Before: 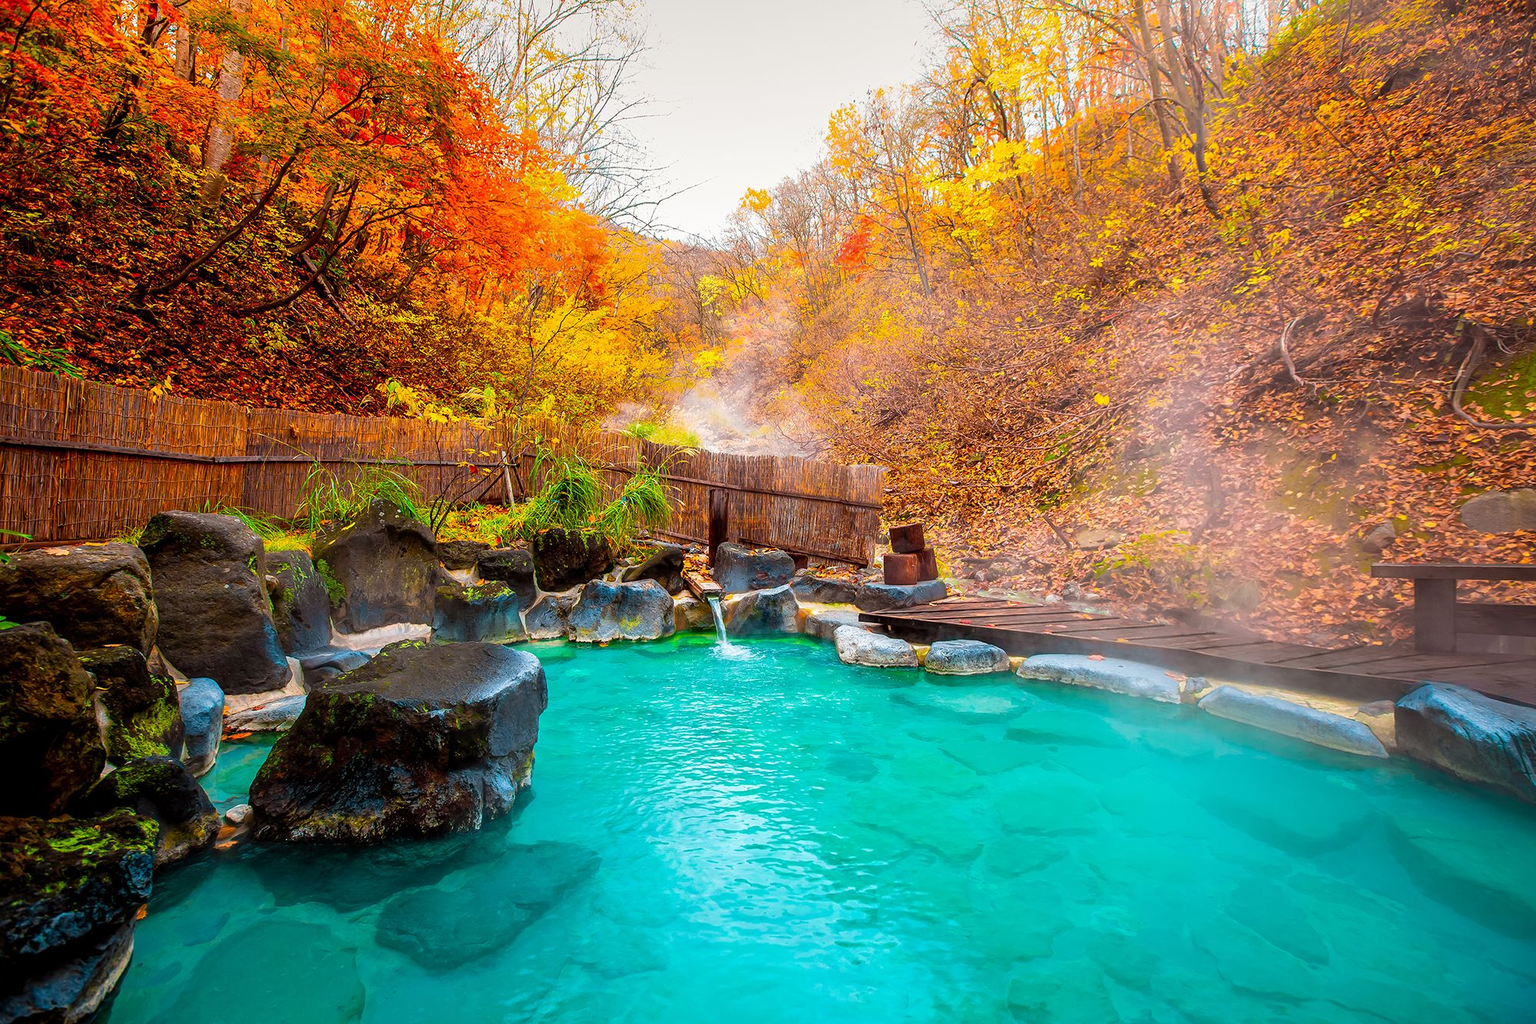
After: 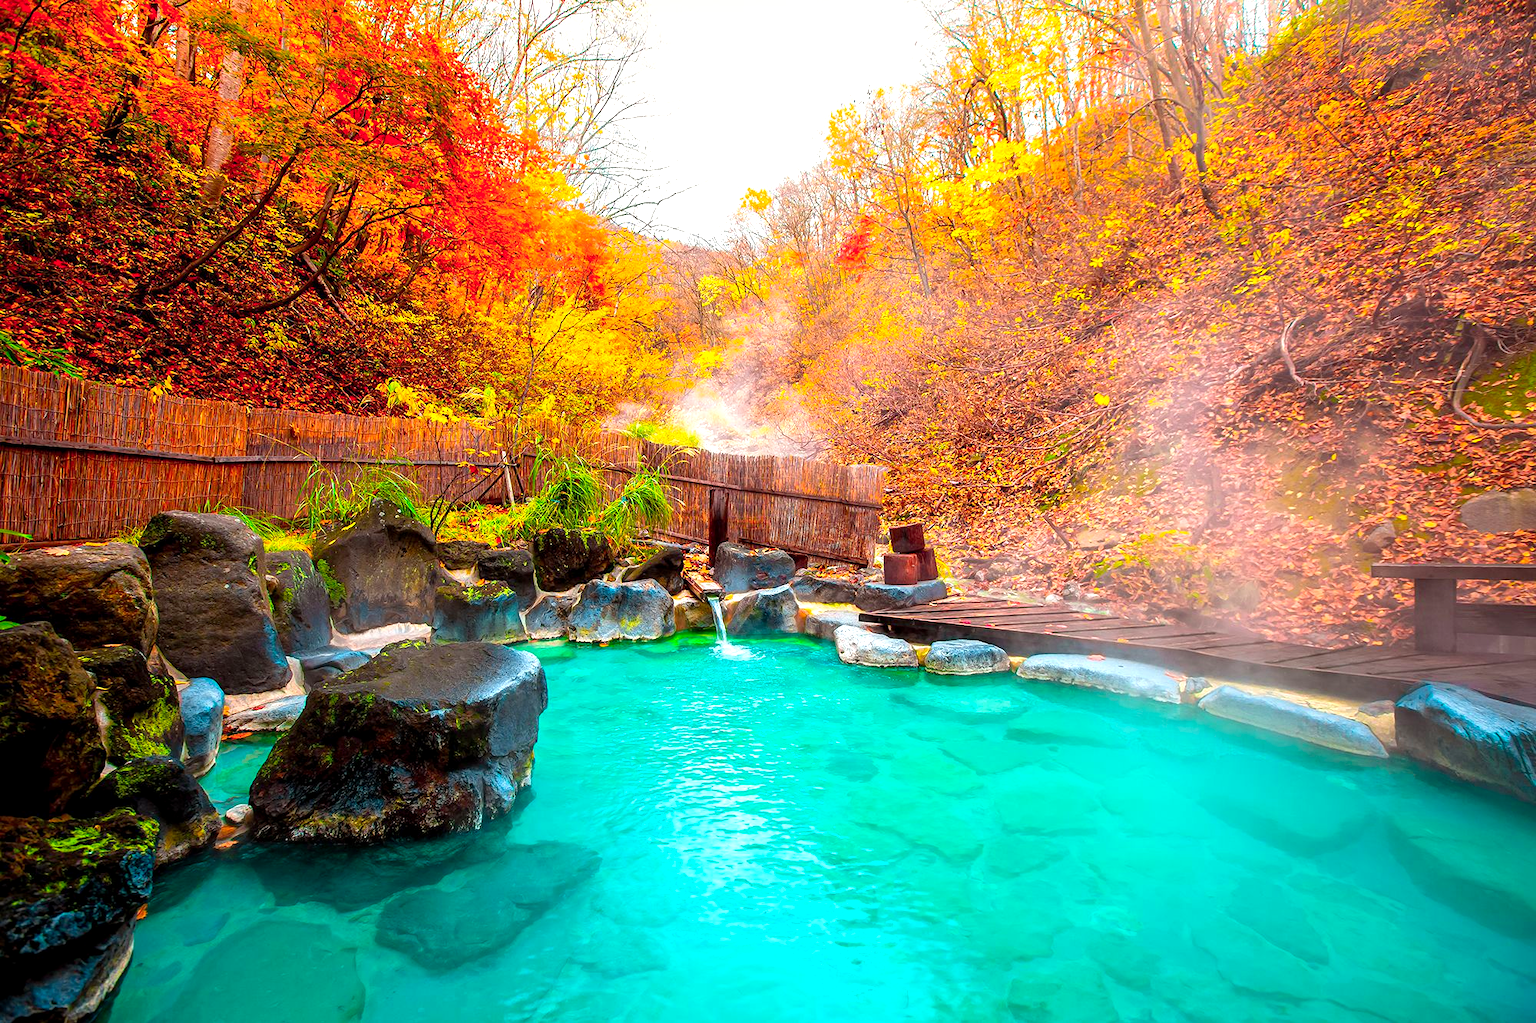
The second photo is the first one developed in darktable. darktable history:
color calibration: output R [0.946, 0.065, -0.013, 0], output G [-0.246, 1.264, -0.017, 0], output B [0.046, -0.098, 1.05, 0], illuminant custom, x 0.344, y 0.359, temperature 5045.54 K
exposure: black level correction 0.001, exposure 0.5 EV, compensate exposure bias true, compensate highlight preservation false
